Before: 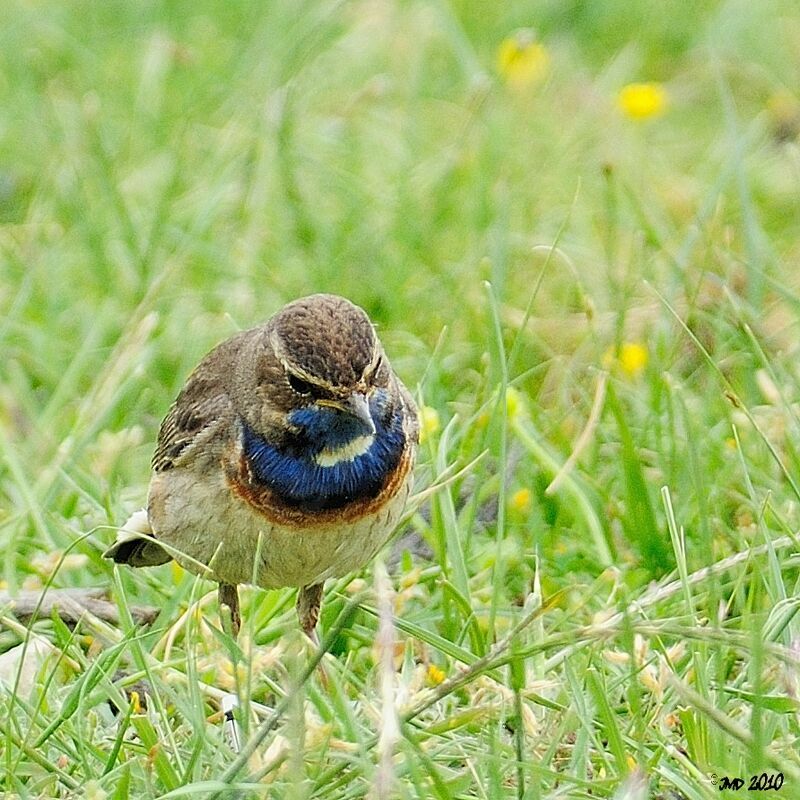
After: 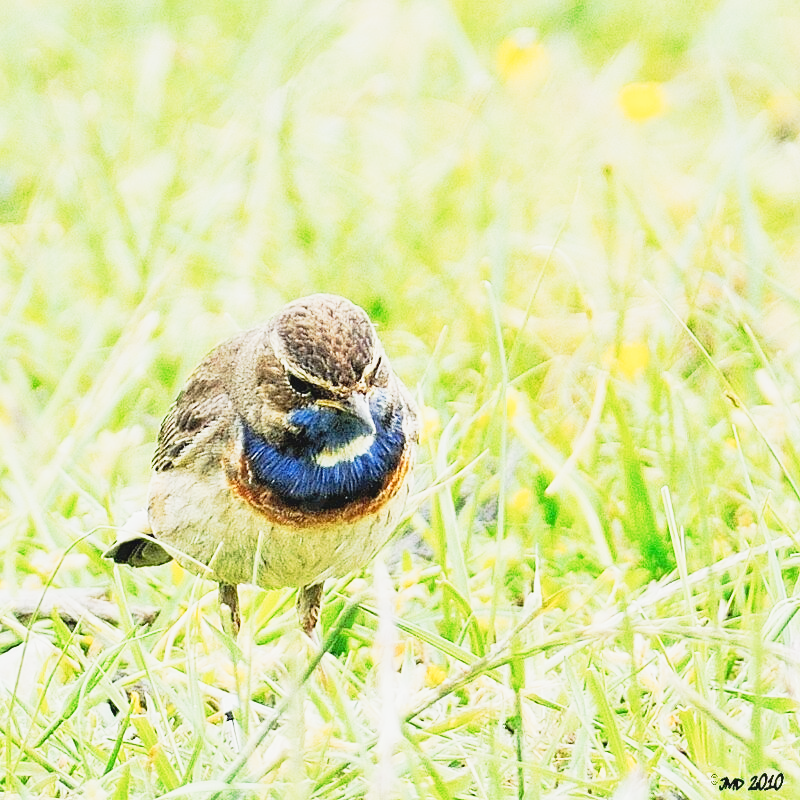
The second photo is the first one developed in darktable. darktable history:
tone curve: curves: ch0 [(0, 0.052) (0.207, 0.35) (0.392, 0.592) (0.54, 0.803) (0.725, 0.922) (0.99, 0.974)], preserve colors none
